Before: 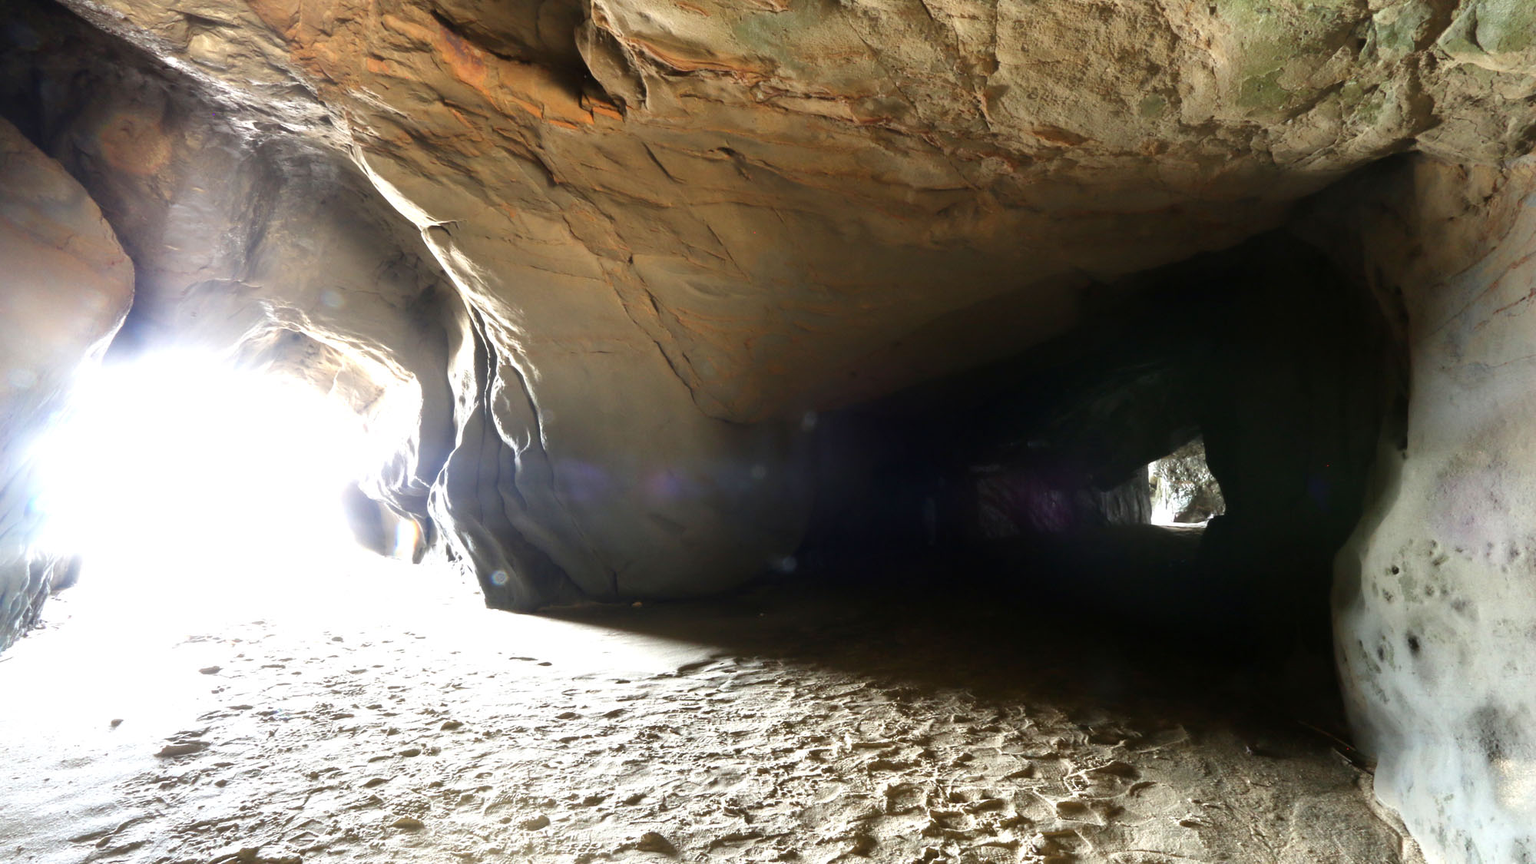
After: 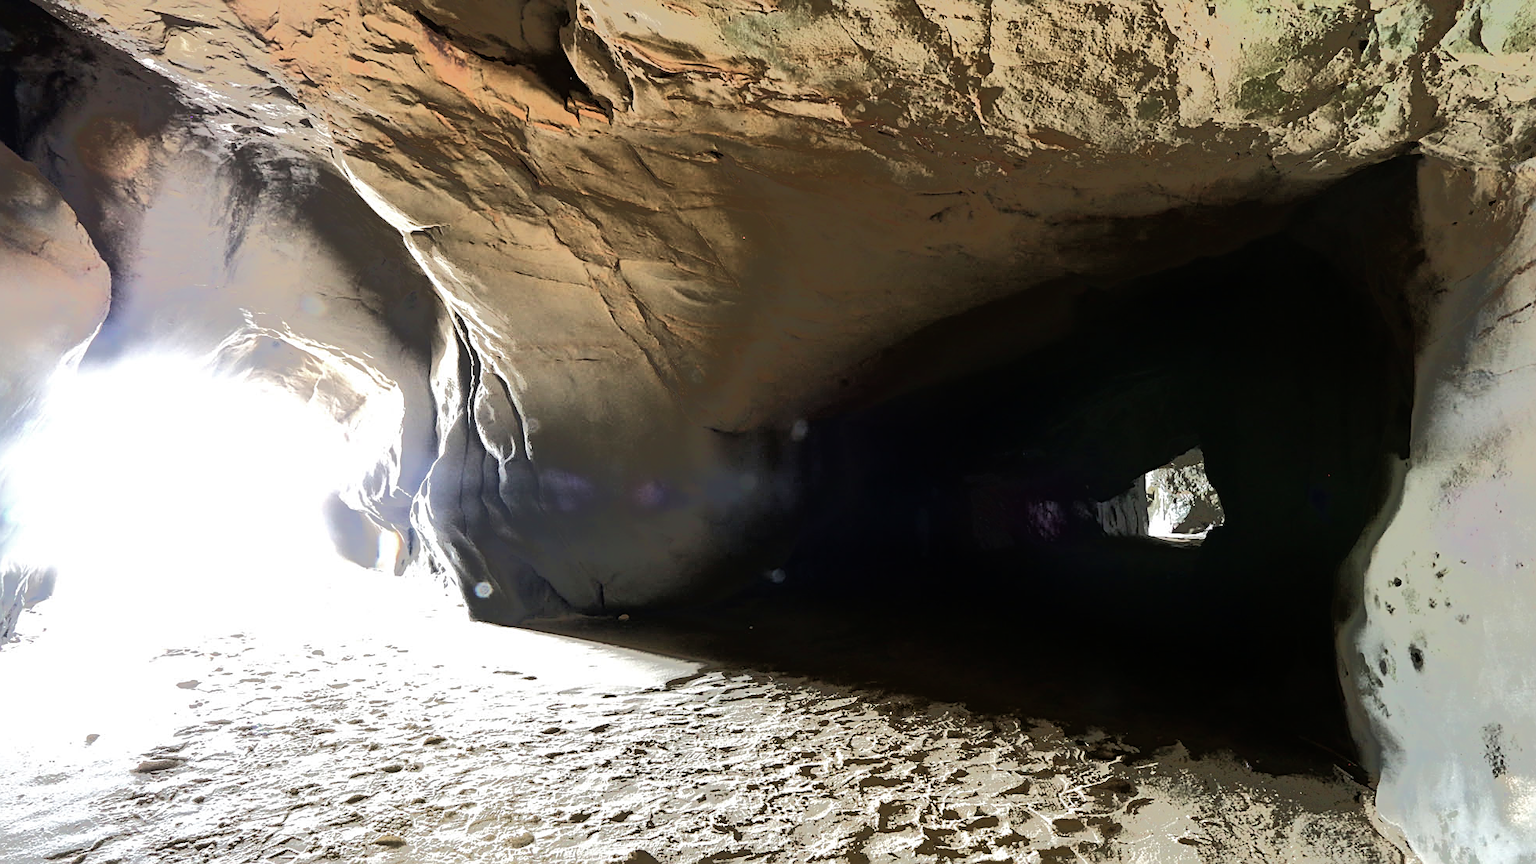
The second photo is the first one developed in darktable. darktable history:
exposure: exposure -0.242 EV, compensate highlight preservation false
crop: left 1.74%, right 0.277%, bottom 1.892%
velvia: on, module defaults
contrast brightness saturation: contrast 0.102, saturation -0.374
tone equalizer: -7 EV -0.625 EV, -6 EV 1.04 EV, -5 EV -0.464 EV, -4 EV 0.405 EV, -3 EV 0.424 EV, -2 EV 0.158 EV, -1 EV -0.173 EV, +0 EV -0.369 EV, edges refinement/feathering 500, mask exposure compensation -1.57 EV, preserve details no
sharpen: on, module defaults
color balance rgb: power › hue 172.98°, perceptual saturation grading › global saturation -2.166%, perceptual saturation grading › highlights -8.024%, perceptual saturation grading › mid-tones 7.441%, perceptual saturation grading › shadows 4.448%, global vibrance 30.128%, contrast 10.352%
